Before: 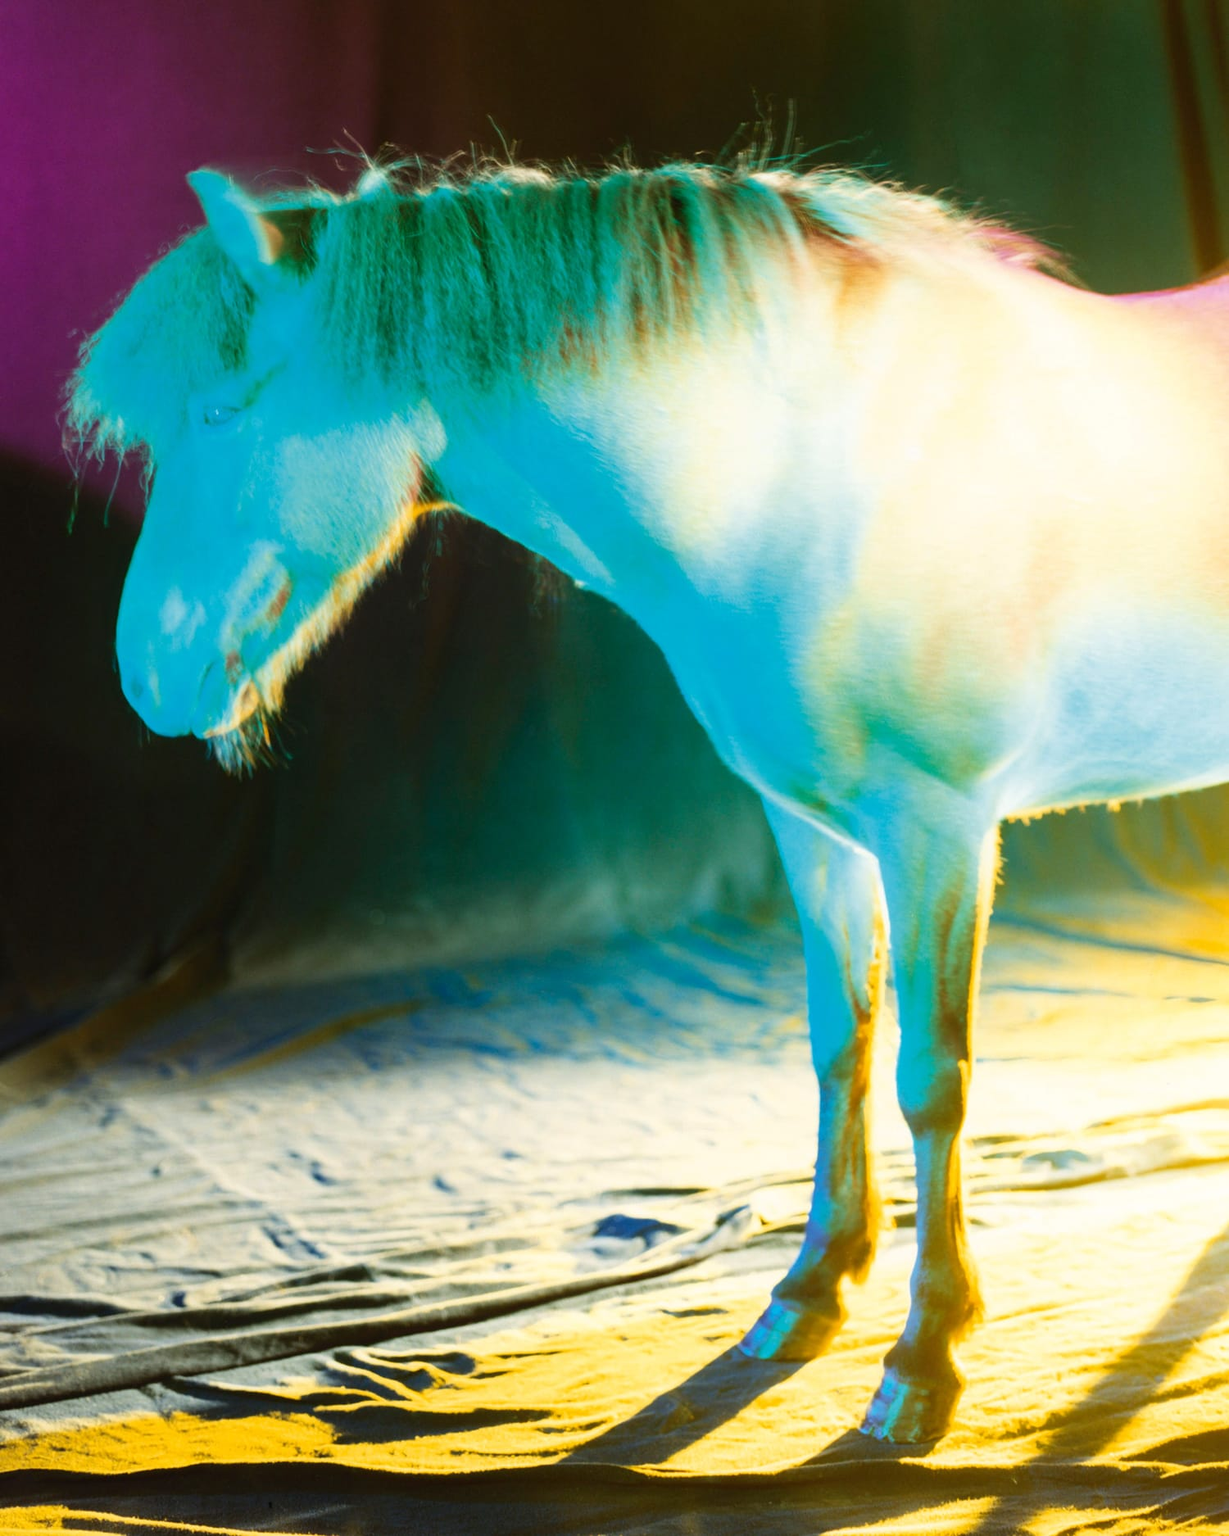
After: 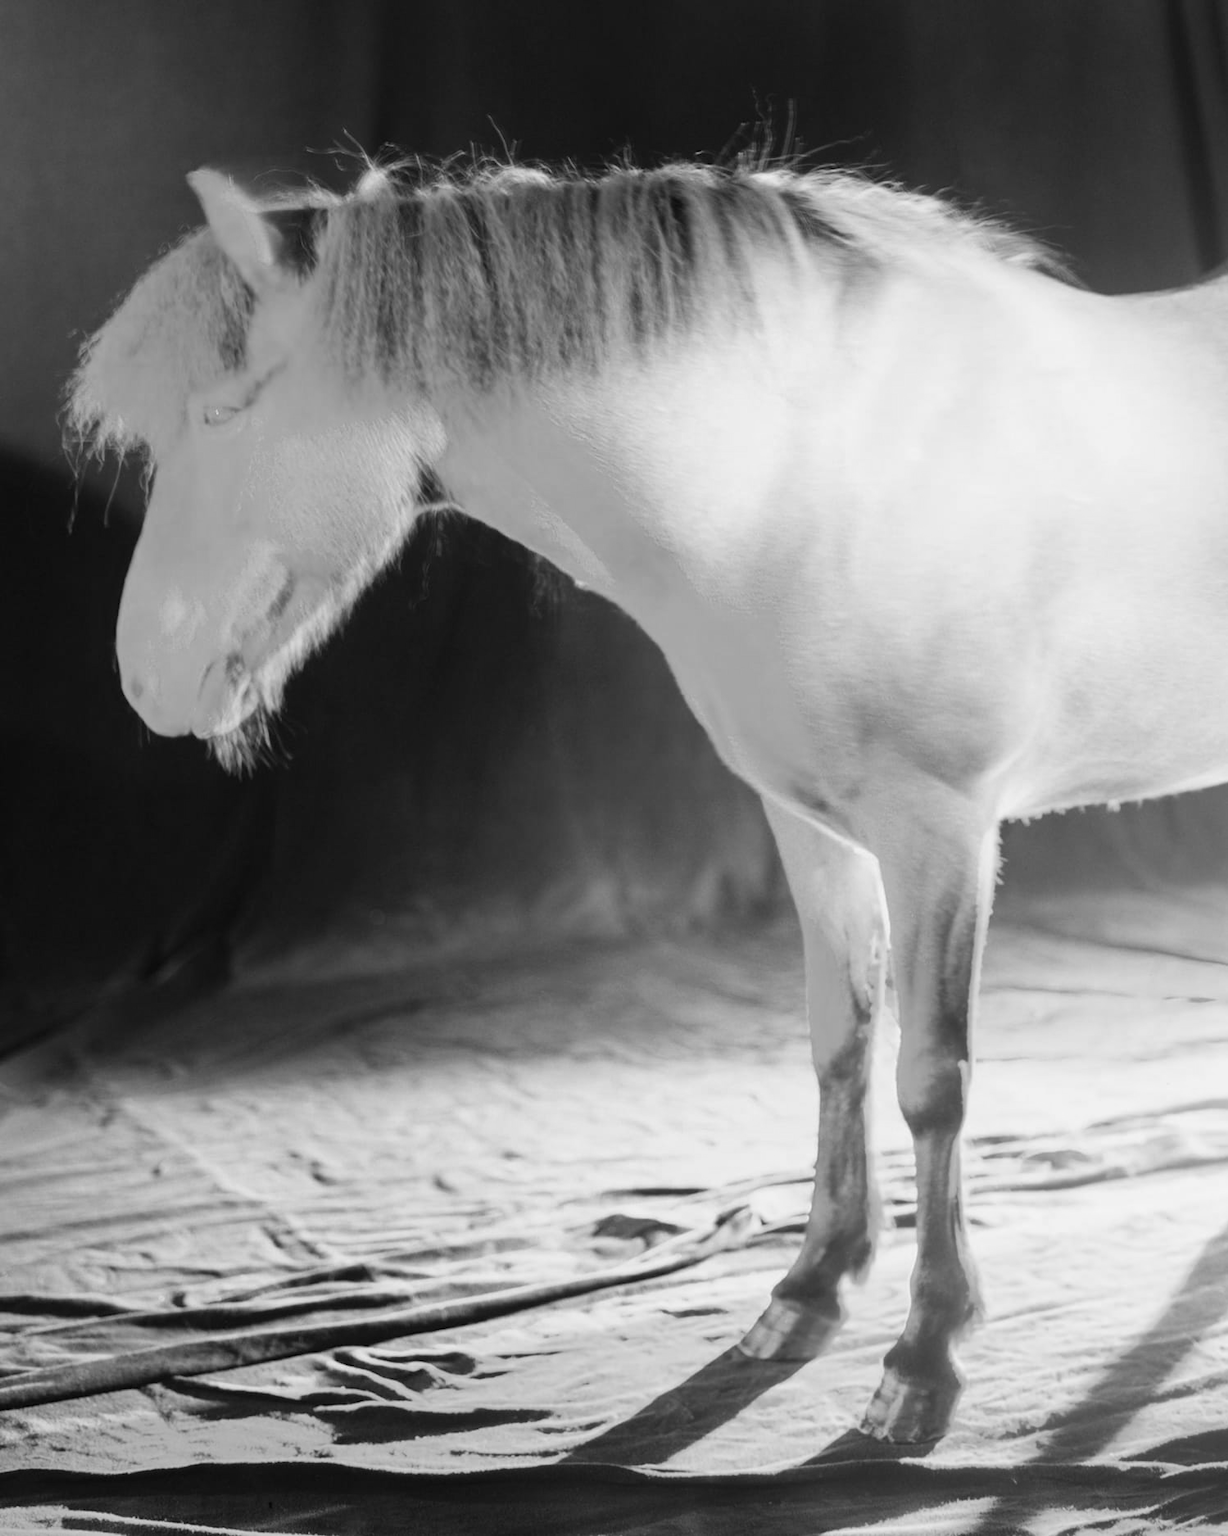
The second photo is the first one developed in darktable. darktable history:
base curve: preserve colors none
monochrome: on, module defaults
color calibration: output gray [0.21, 0.42, 0.37, 0], gray › normalize channels true, illuminant same as pipeline (D50), adaptation XYZ, x 0.346, y 0.359, gamut compression 0
